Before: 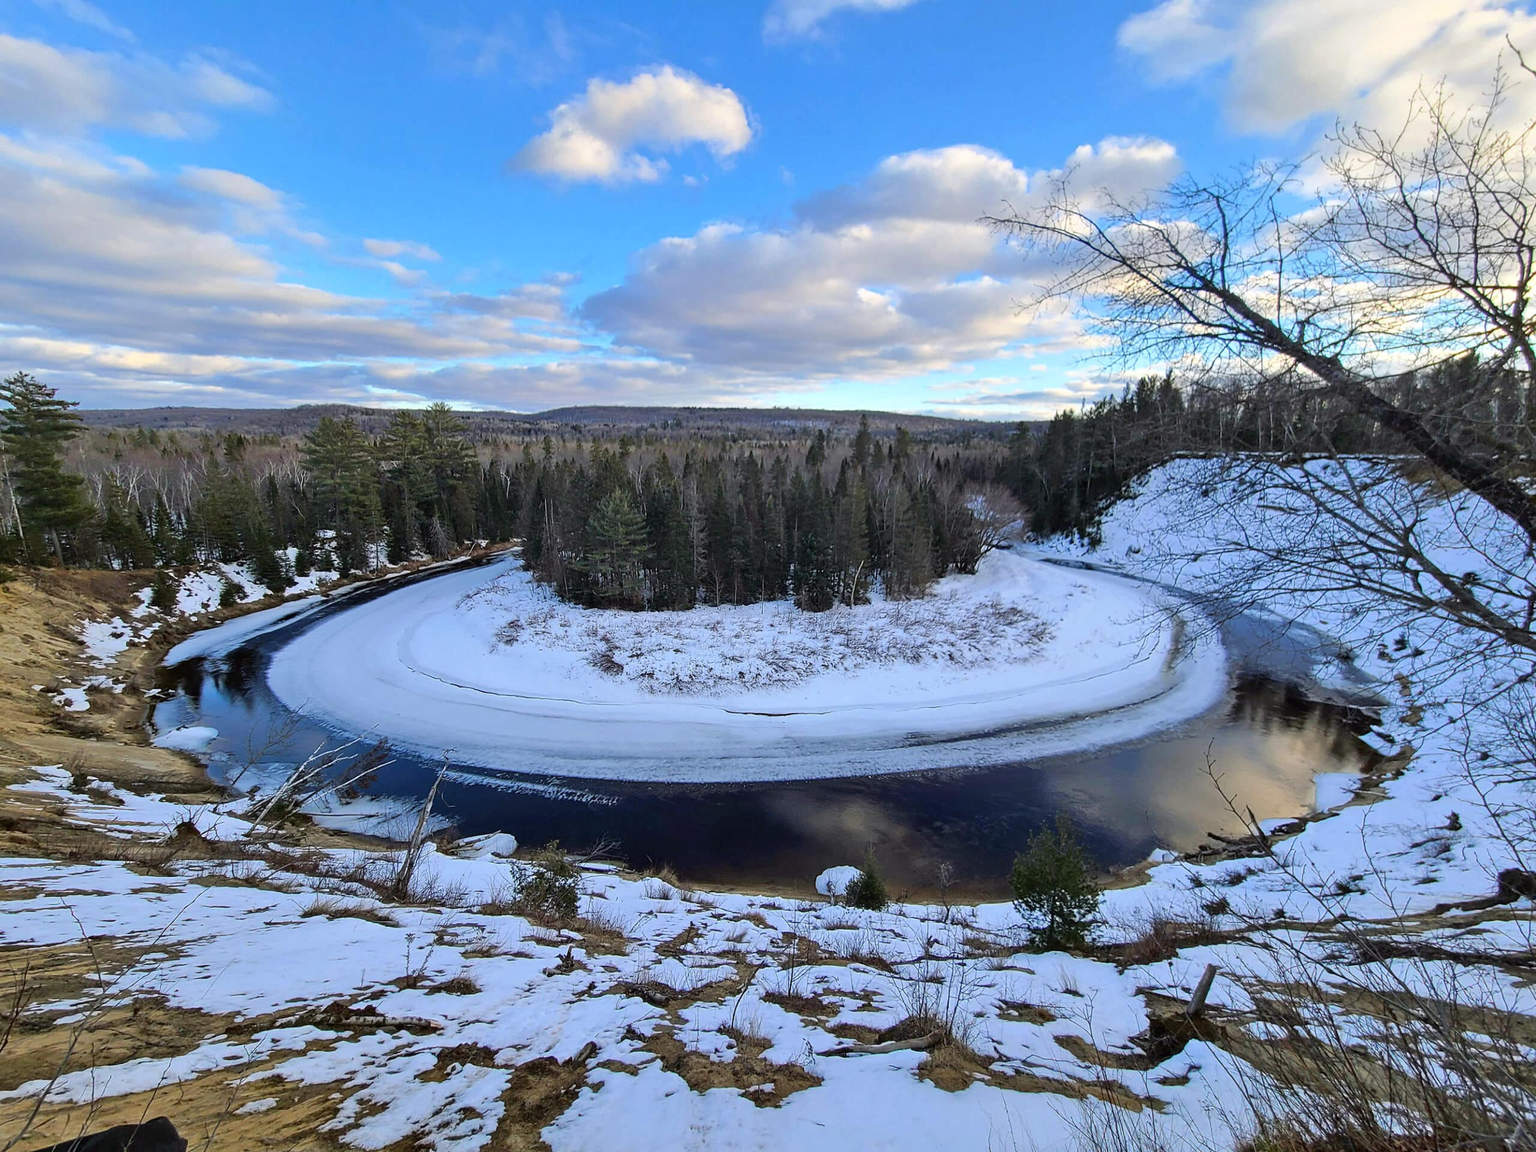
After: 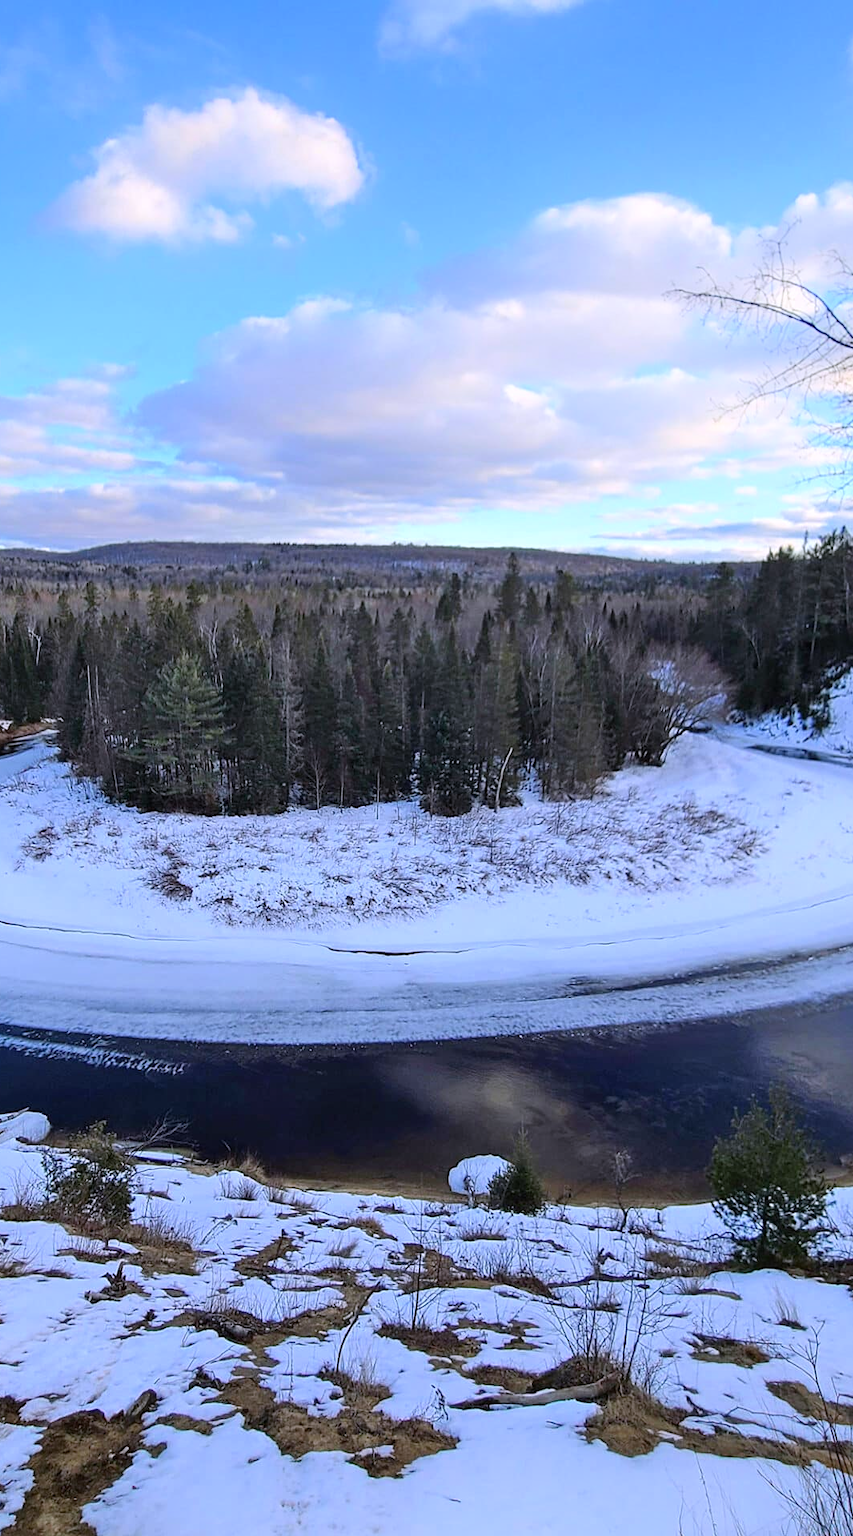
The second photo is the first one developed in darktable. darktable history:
shadows and highlights: highlights 70.7, soften with gaussian
white balance: red 1.004, blue 1.096
crop: left 31.229%, right 27.105%
